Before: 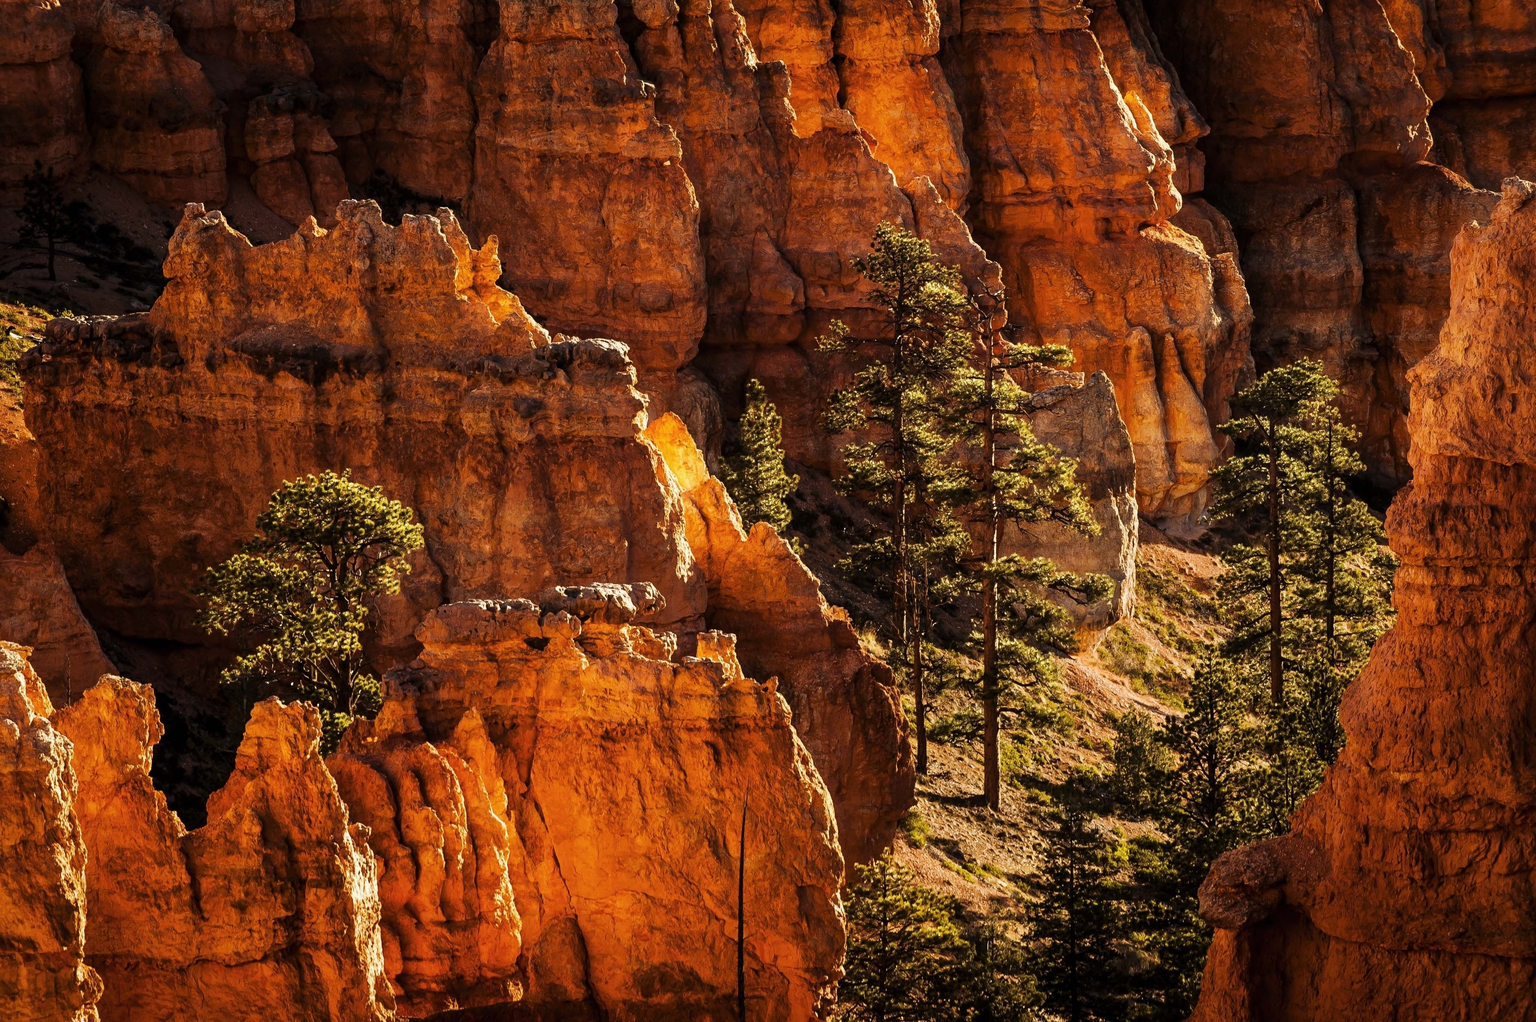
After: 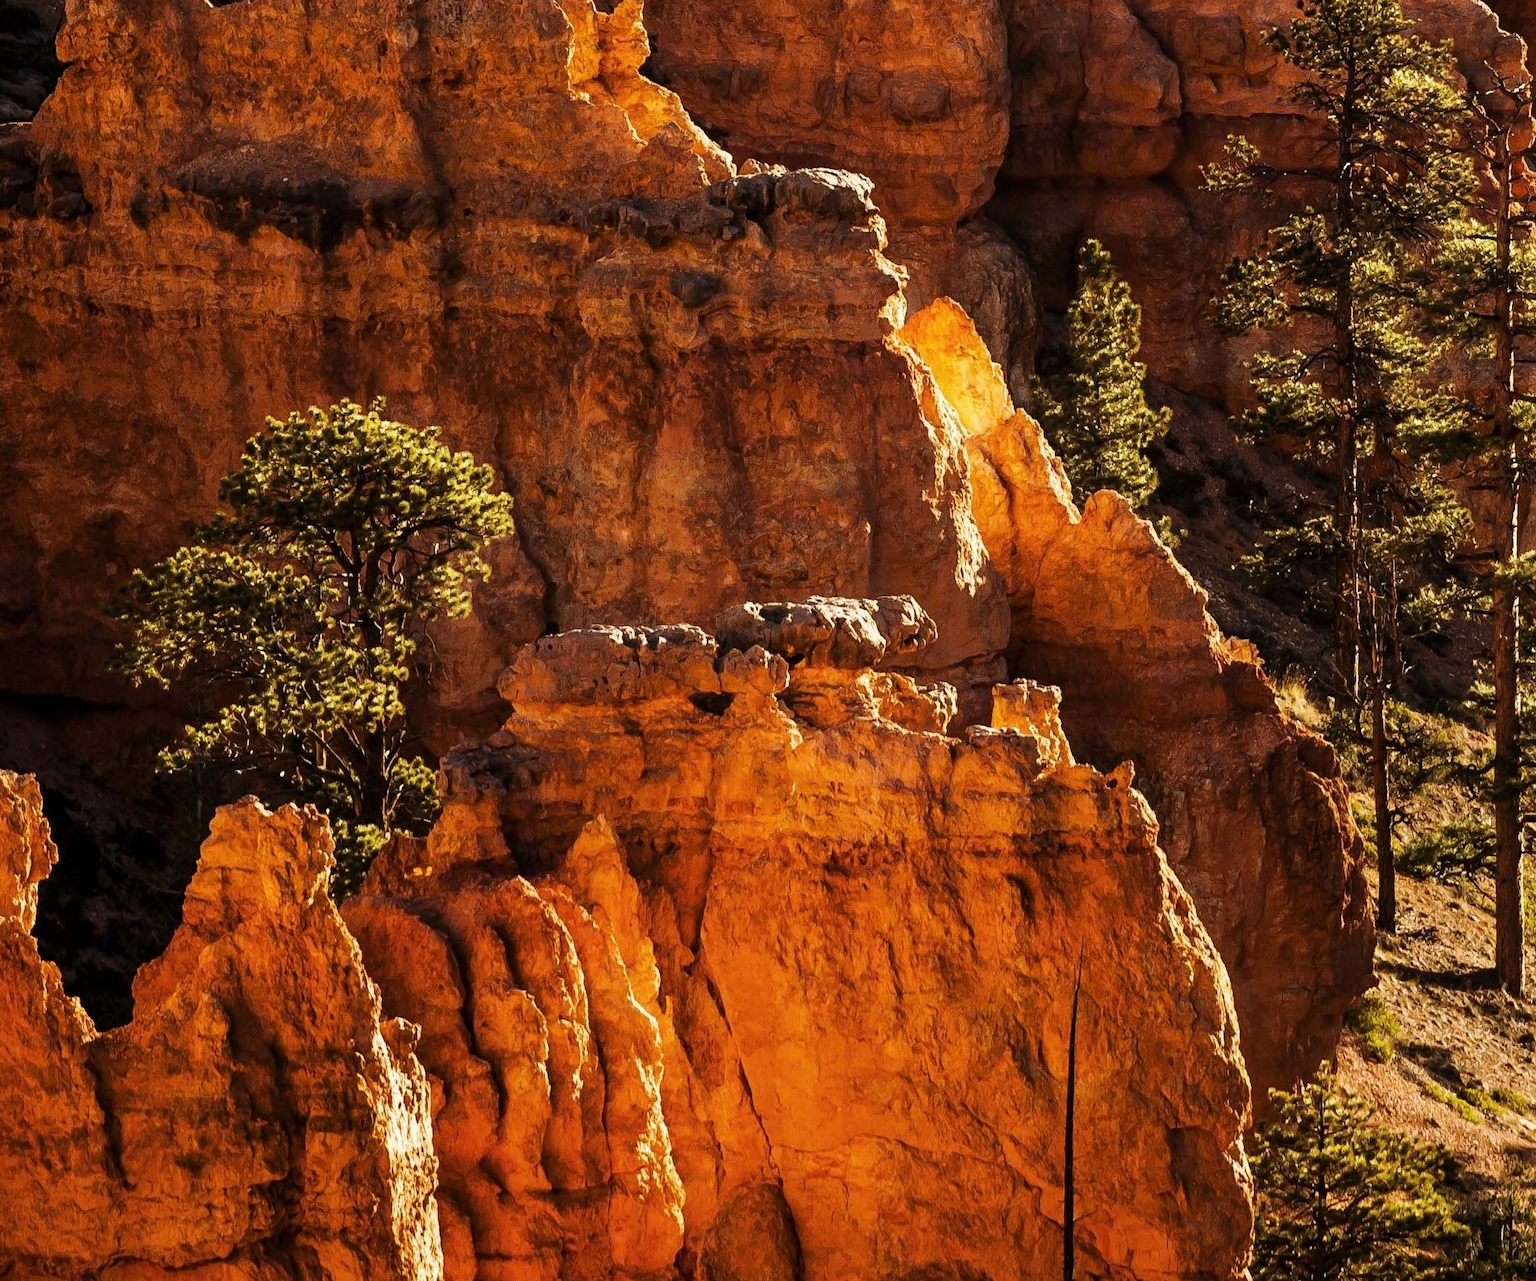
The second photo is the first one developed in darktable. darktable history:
crop: left 8.561%, top 23.754%, right 34.409%, bottom 4.721%
